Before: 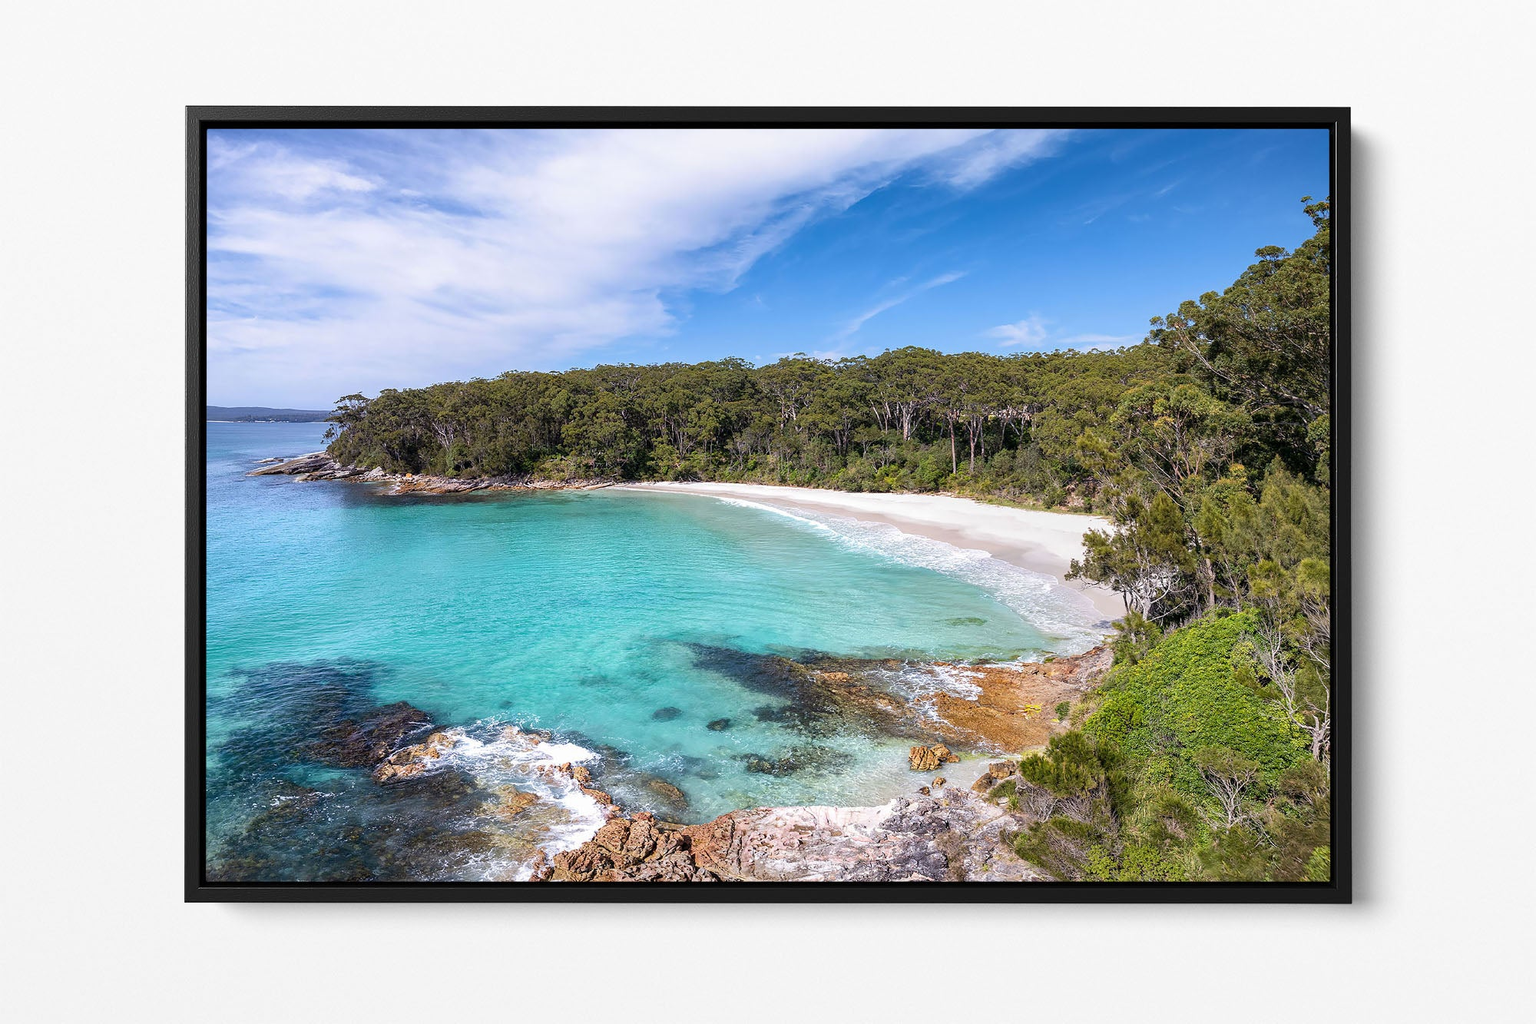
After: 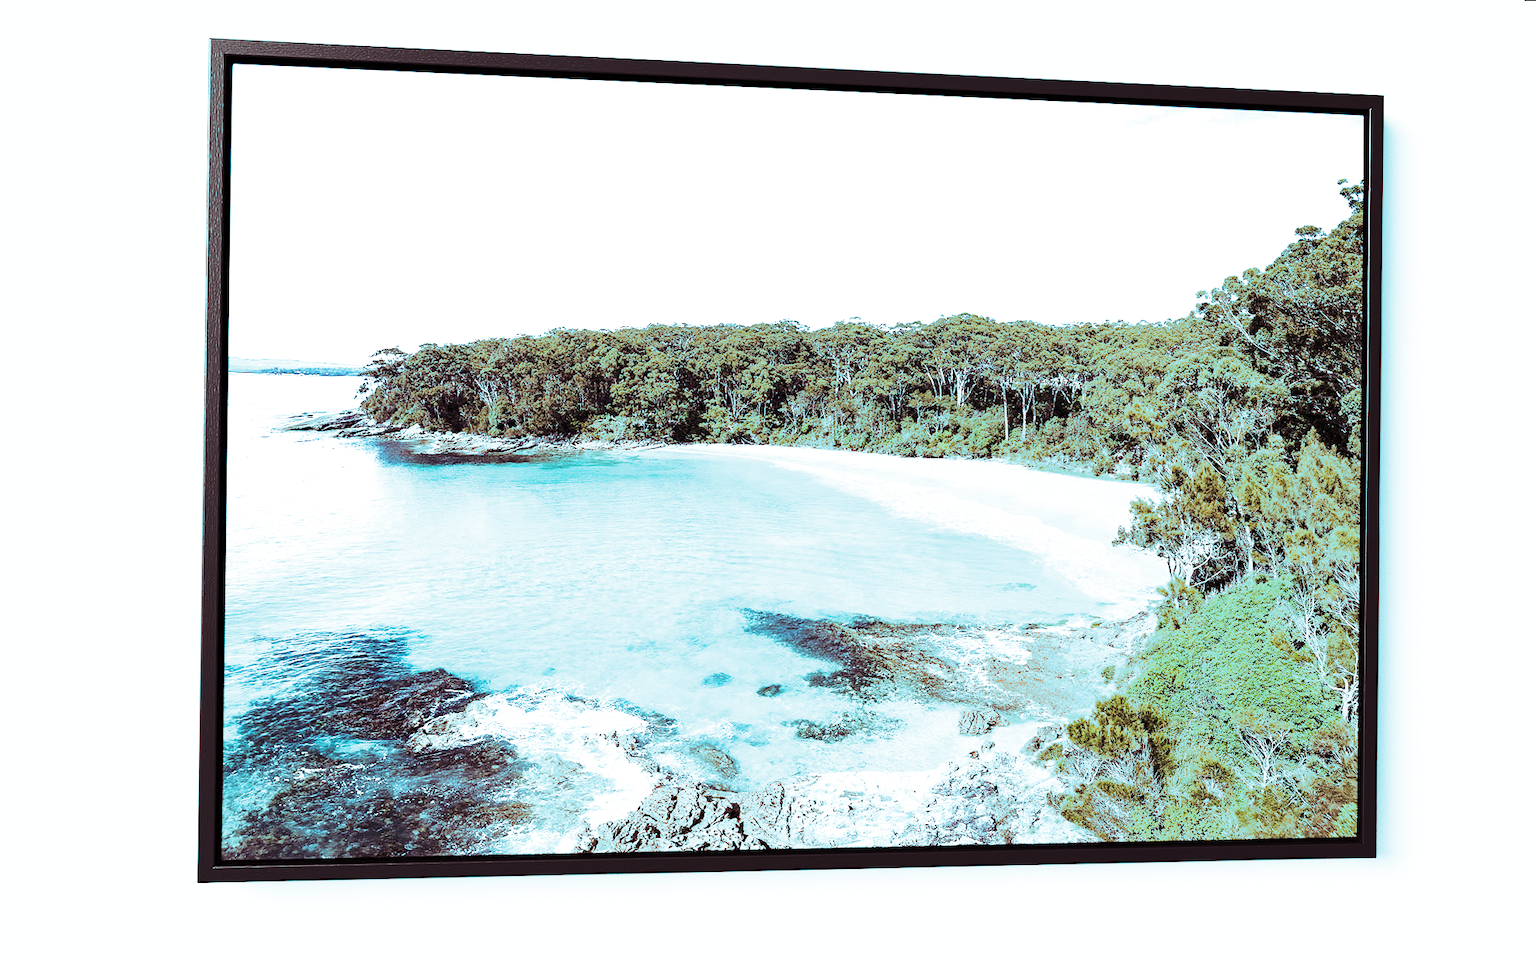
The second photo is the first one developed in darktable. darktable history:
rgb curve: curves: ch0 [(0, 0) (0.284, 0.292) (0.505, 0.644) (1, 1)], compensate middle gray true
base curve: curves: ch0 [(0, 0) (0.032, 0.037) (0.105, 0.228) (0.435, 0.76) (0.856, 0.983) (1, 1)]
rotate and perspective: rotation 0.679°, lens shift (horizontal) 0.136, crop left 0.009, crop right 0.991, crop top 0.078, crop bottom 0.95
split-toning: shadows › hue 327.6°, highlights › hue 198°, highlights › saturation 0.55, balance -21.25, compress 0%
